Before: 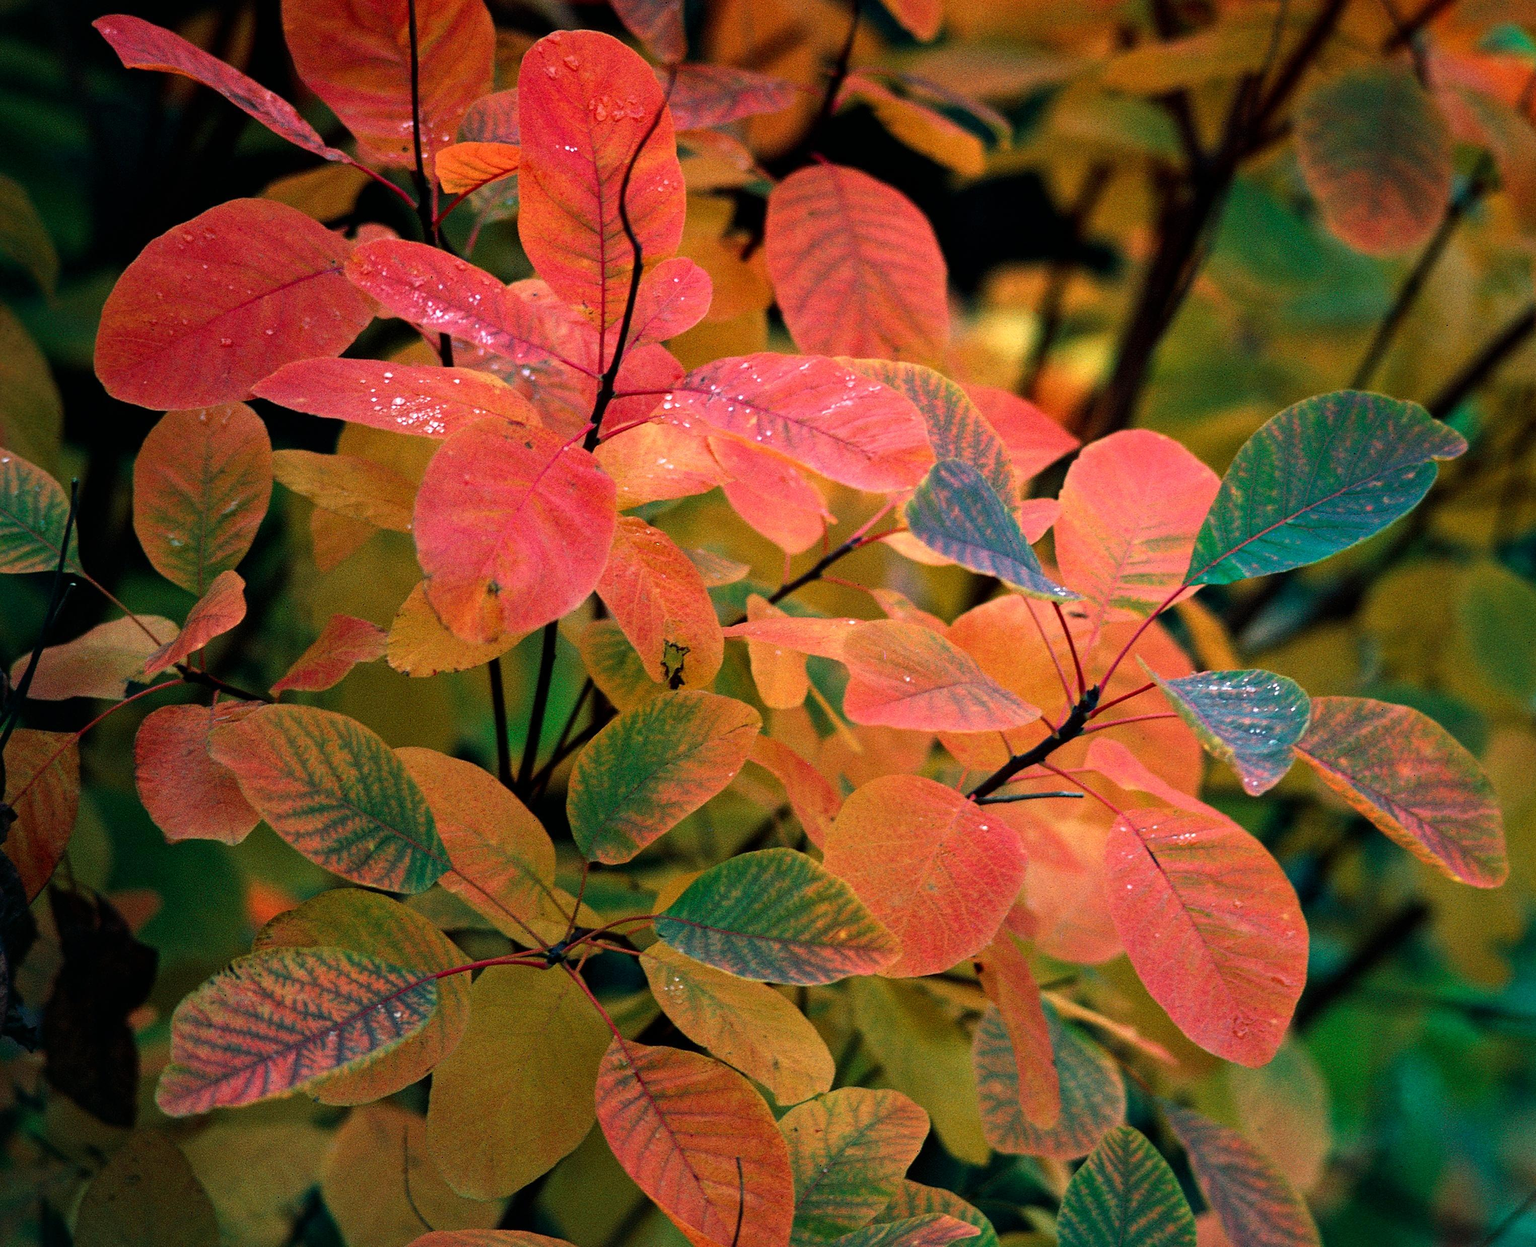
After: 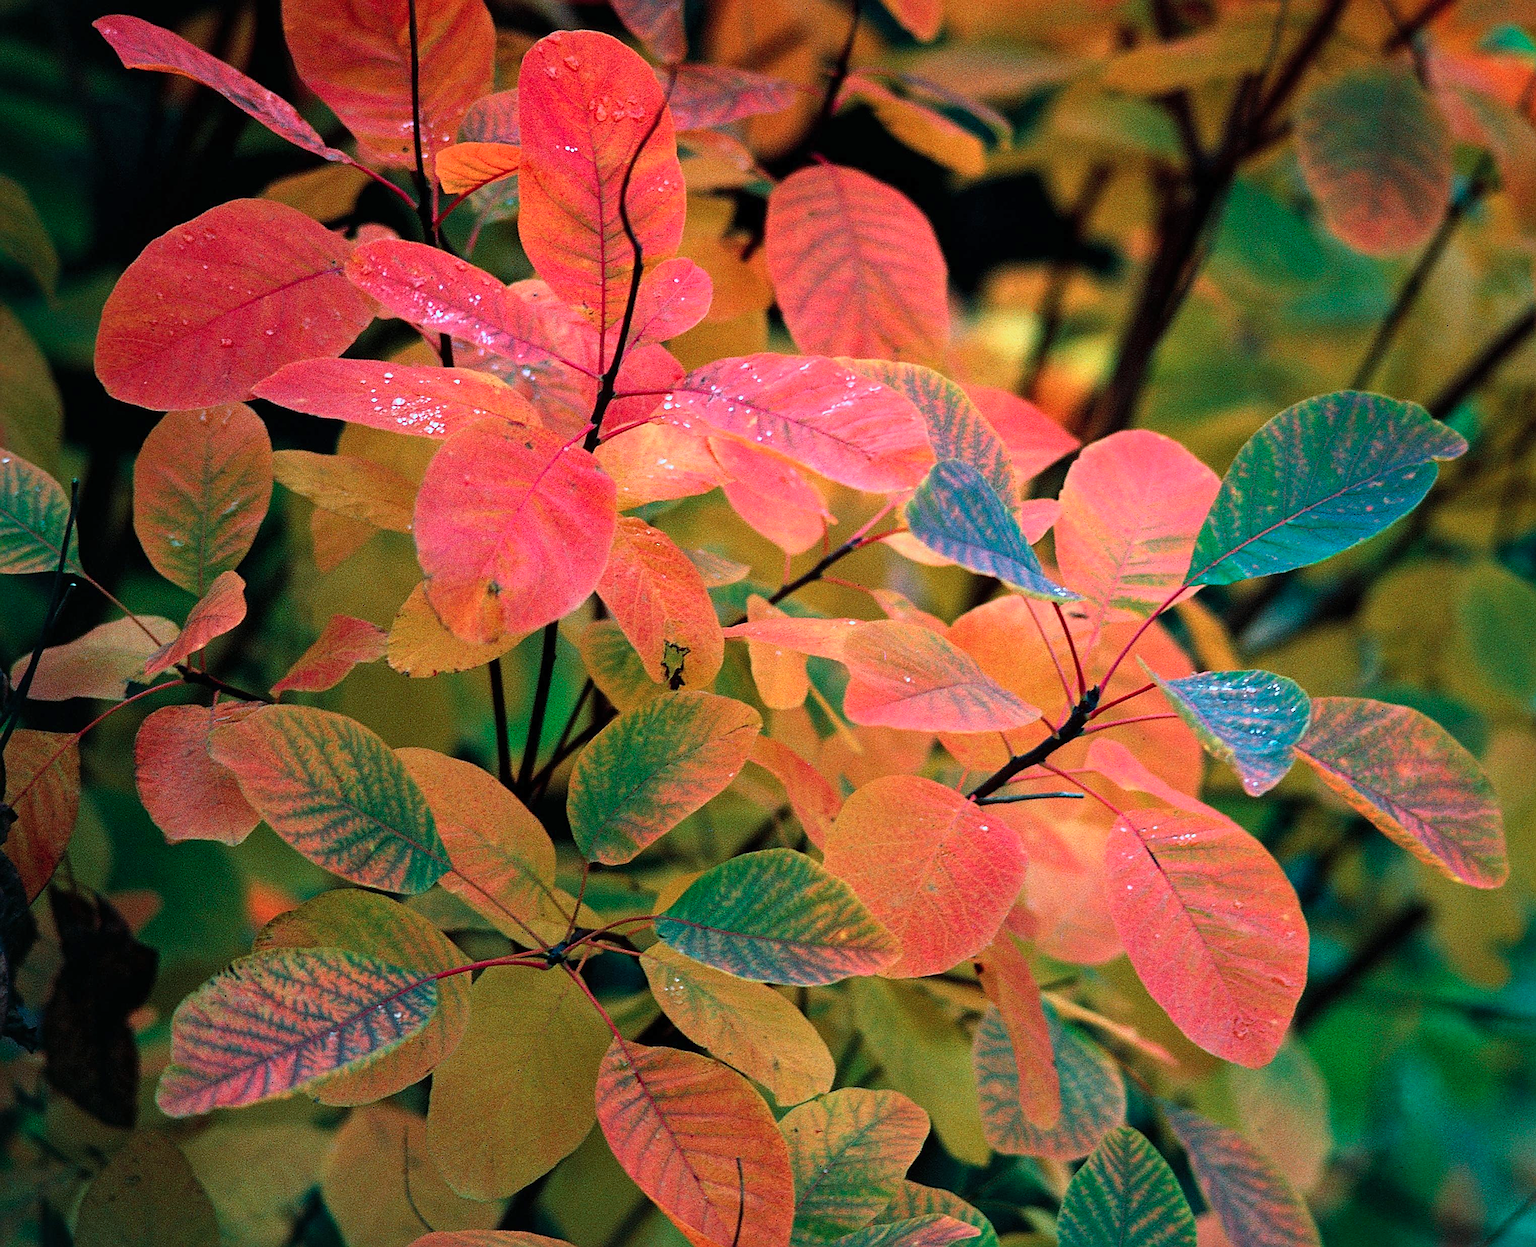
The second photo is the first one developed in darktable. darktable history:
contrast brightness saturation: contrast 0.07, brightness 0.08, saturation 0.18
sharpen: amount 0.575
color correction: highlights a* -10.69, highlights b* -19.19
